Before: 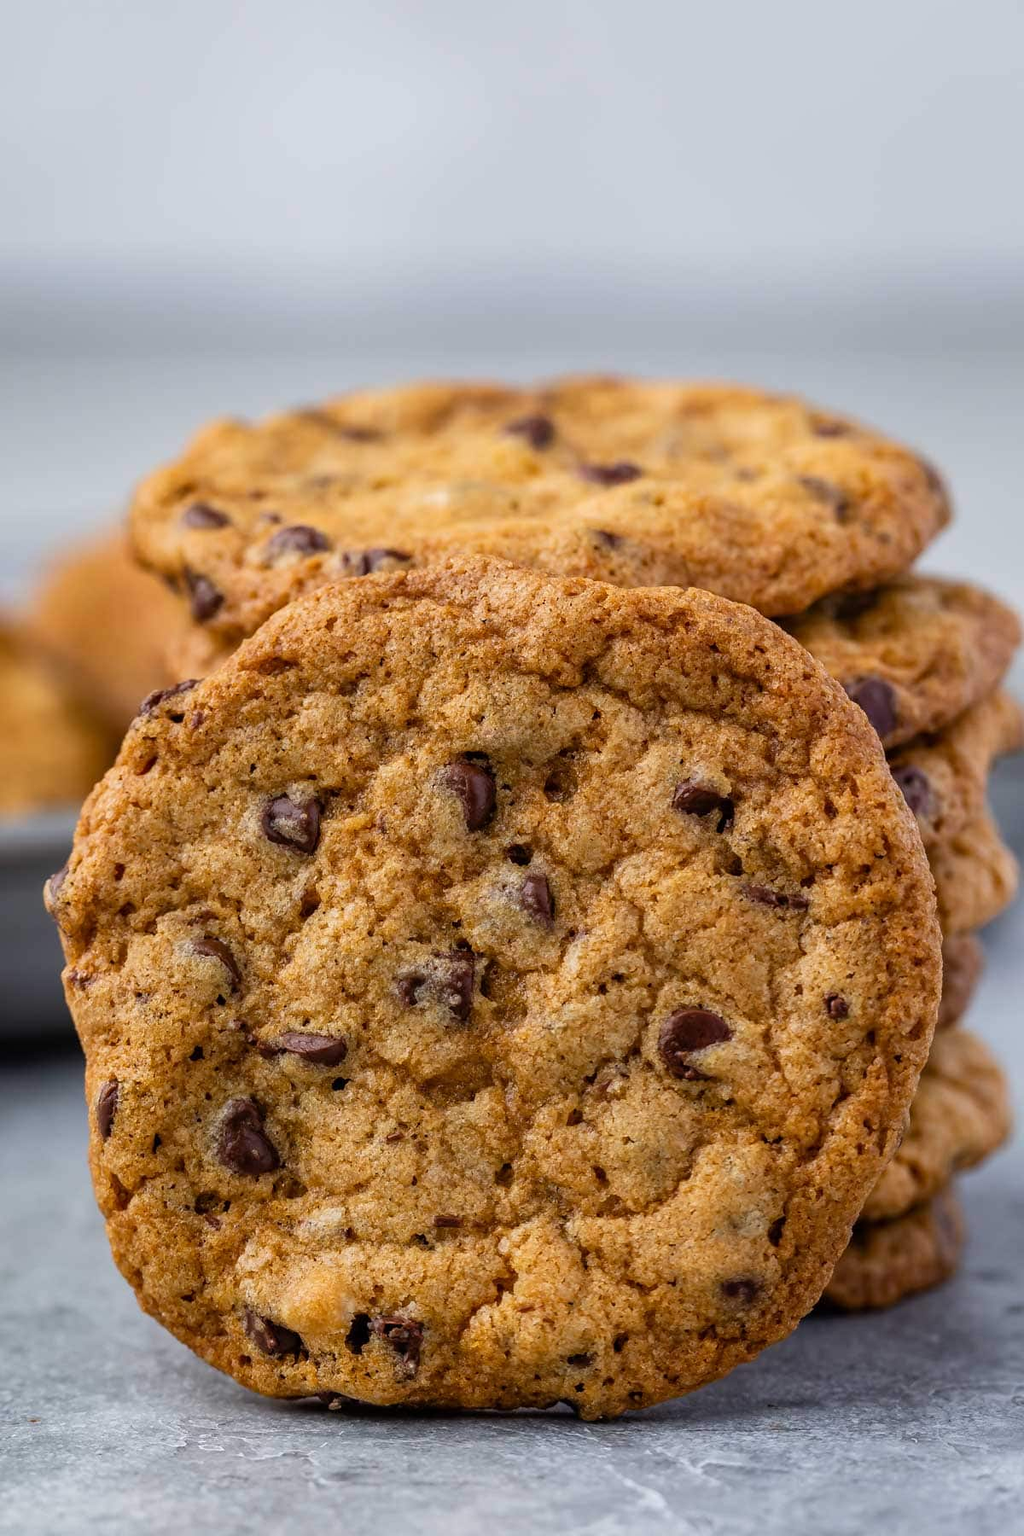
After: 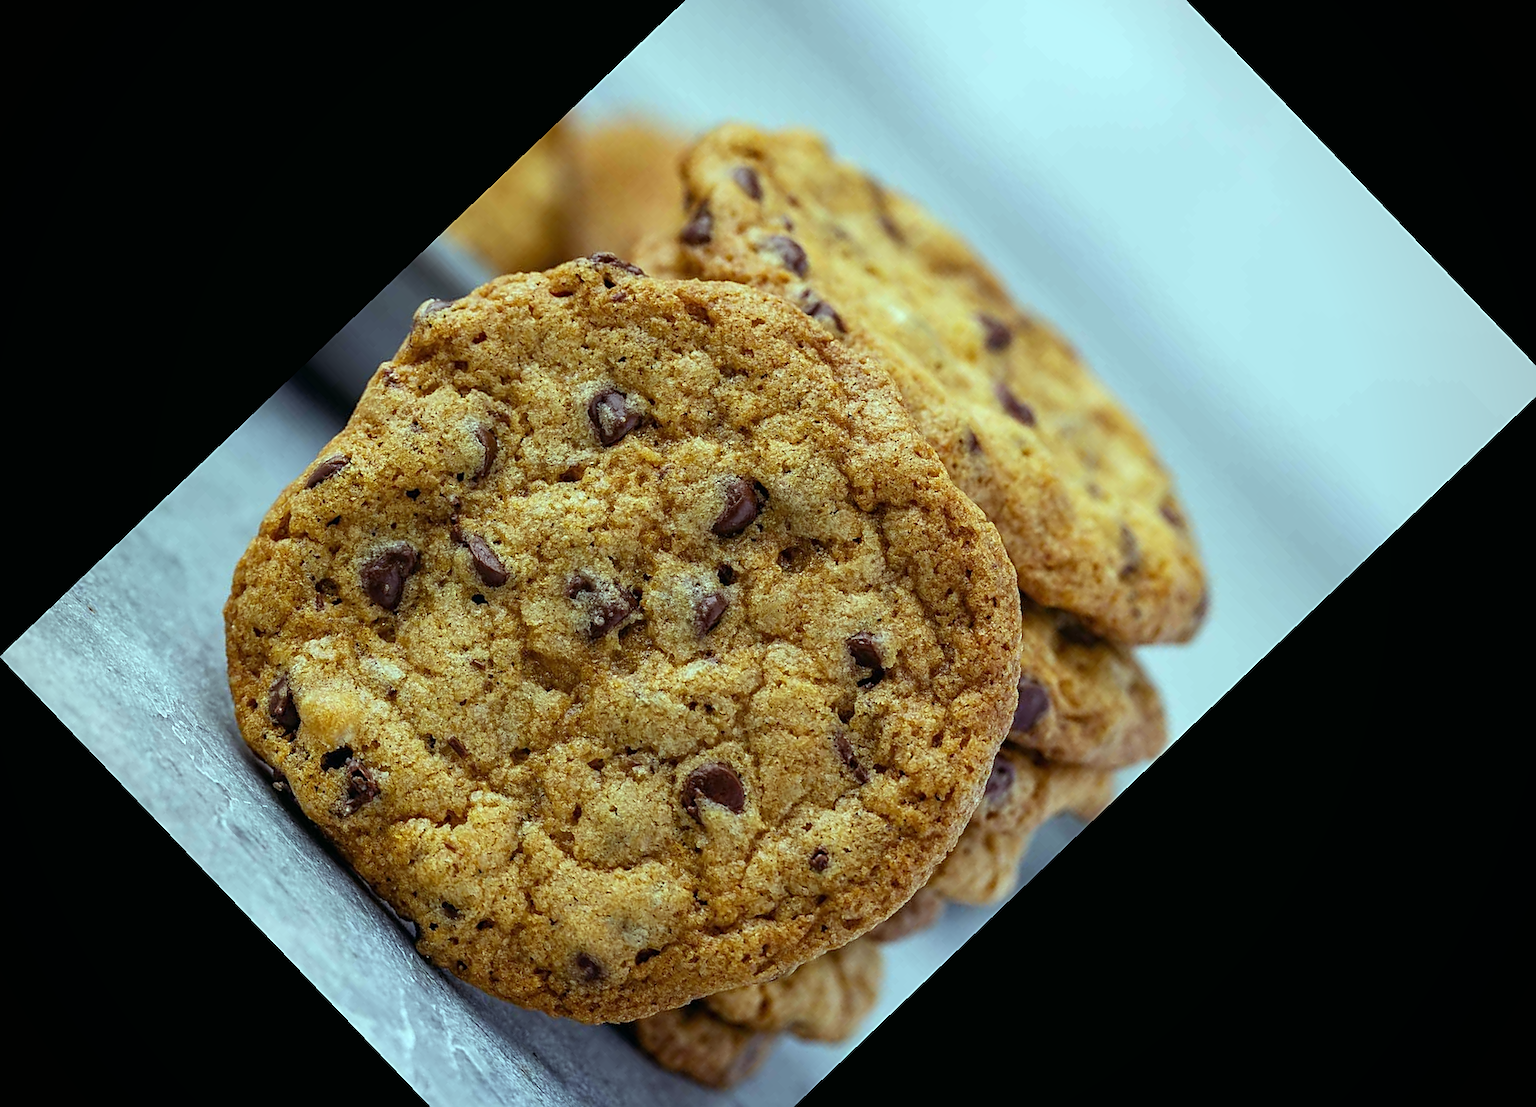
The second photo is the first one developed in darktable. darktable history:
crop and rotate: angle -46.26°, top 16.234%, right 0.912%, bottom 11.704%
sharpen: on, module defaults
color balance: mode lift, gamma, gain (sRGB), lift [0.997, 0.979, 1.021, 1.011], gamma [1, 1.084, 0.916, 0.998], gain [1, 0.87, 1.13, 1.101], contrast 4.55%, contrast fulcrum 38.24%, output saturation 104.09%
vignetting: on, module defaults
